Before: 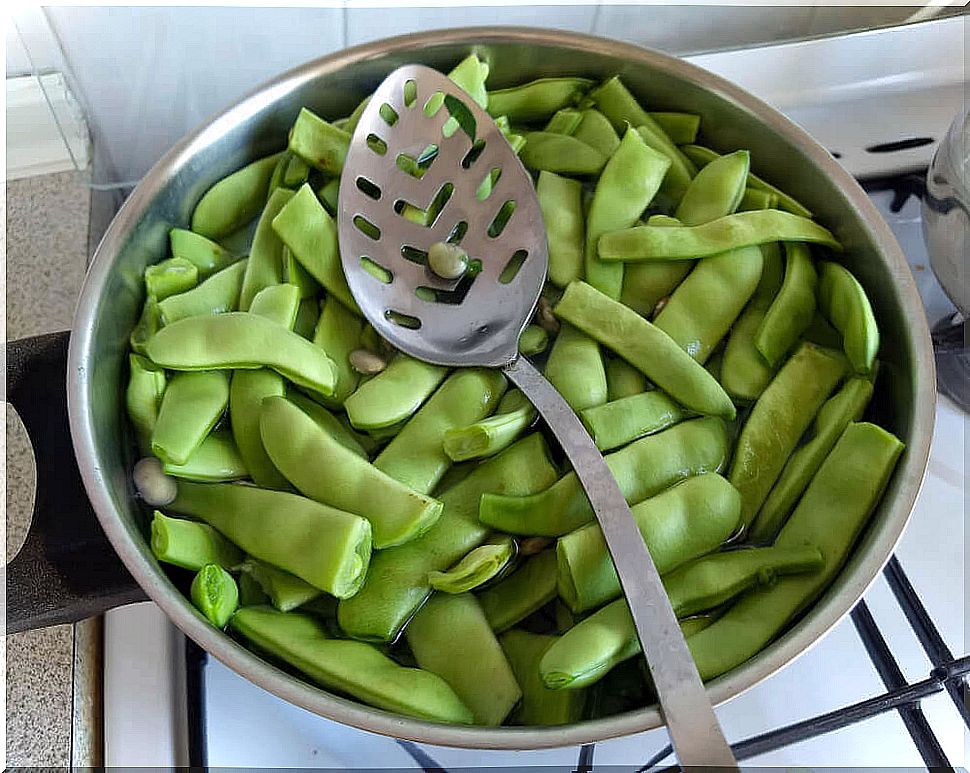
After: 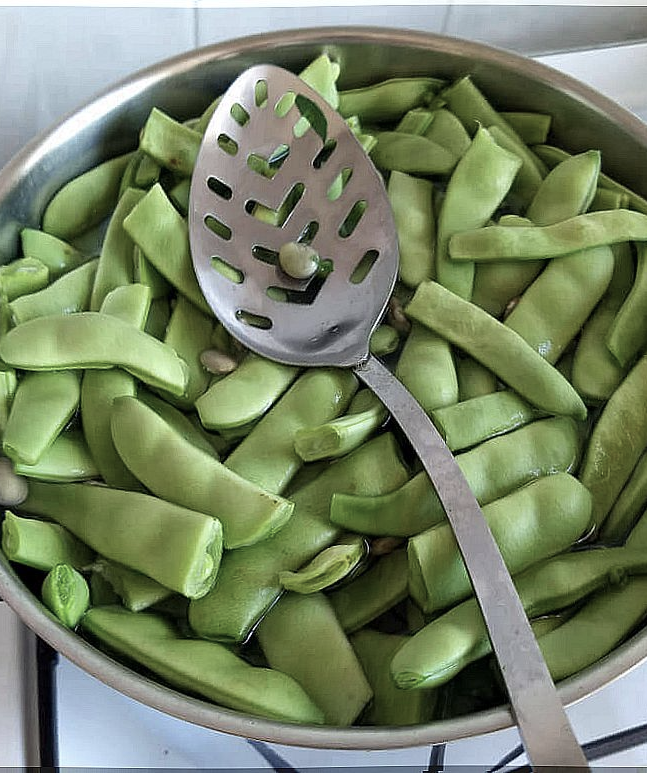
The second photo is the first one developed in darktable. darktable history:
color balance: input saturation 80.07%
contrast brightness saturation: saturation -0.05
crop and rotate: left 15.446%, right 17.836%
